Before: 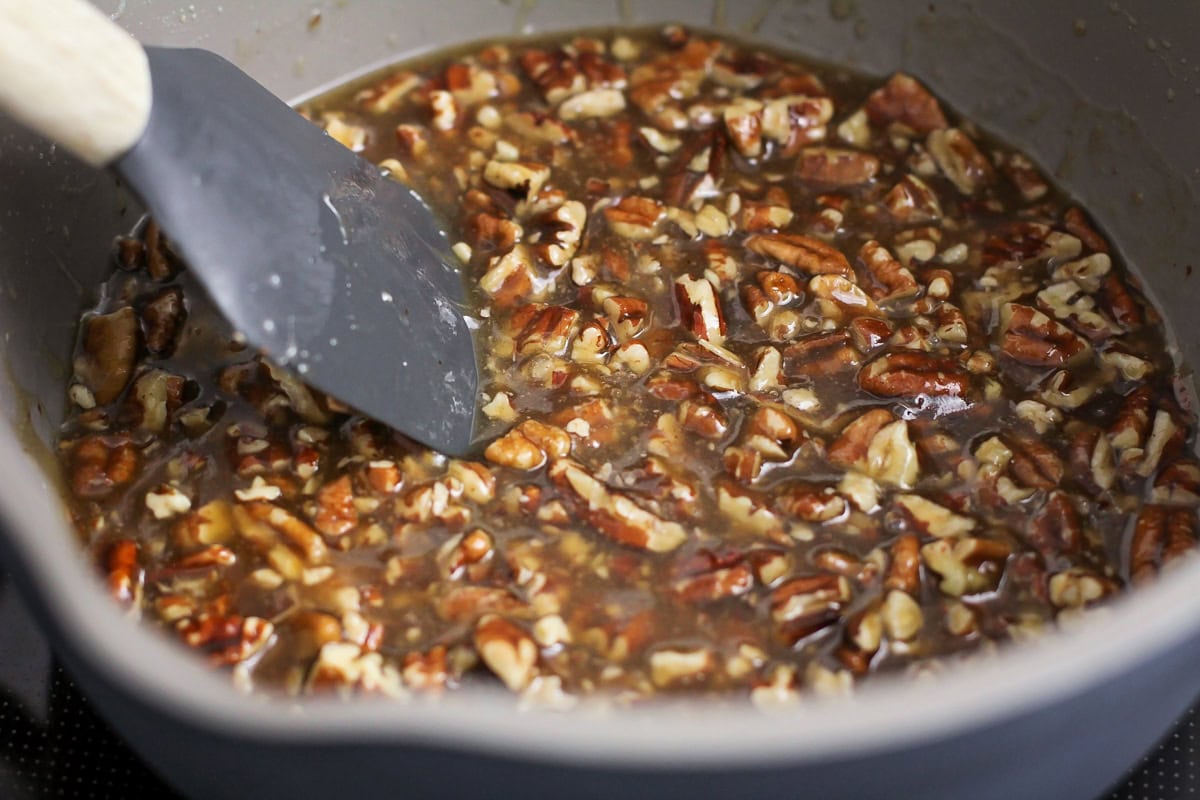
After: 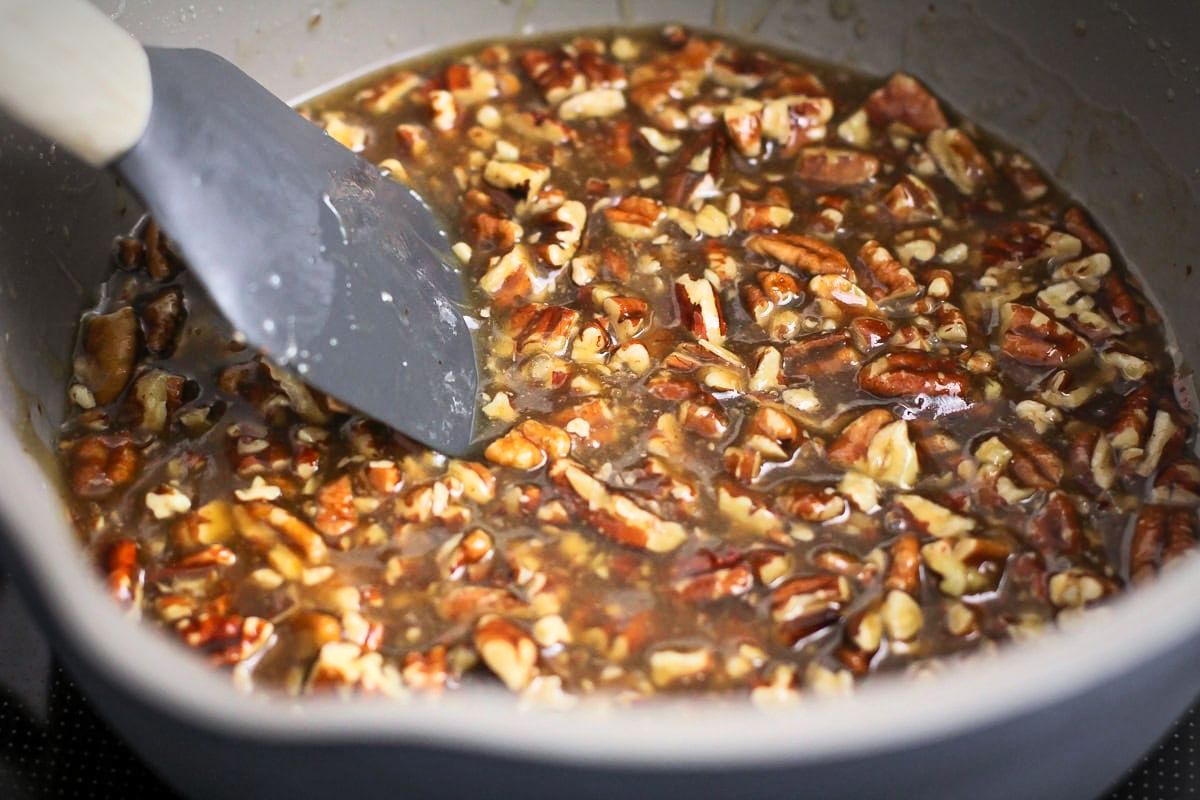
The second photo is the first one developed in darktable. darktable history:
vignetting: fall-off start 87%, automatic ratio true
contrast brightness saturation: contrast 0.2, brightness 0.16, saturation 0.22
